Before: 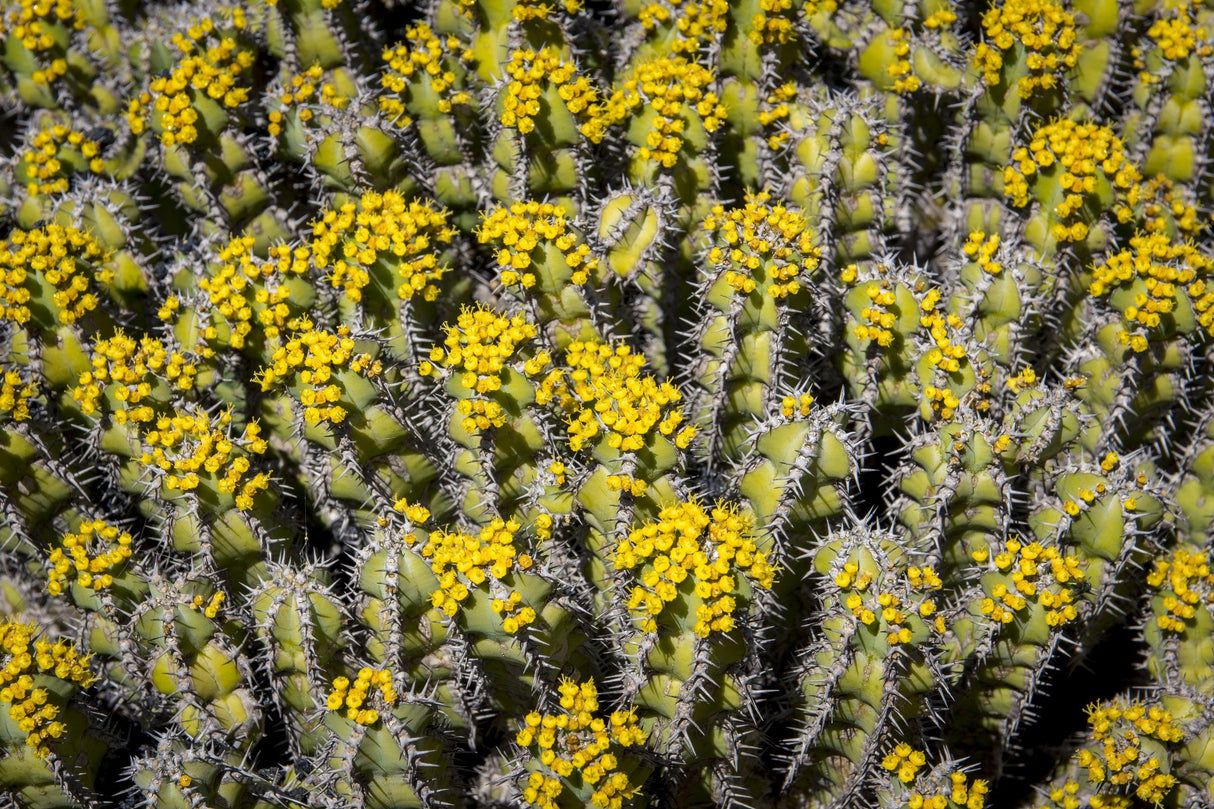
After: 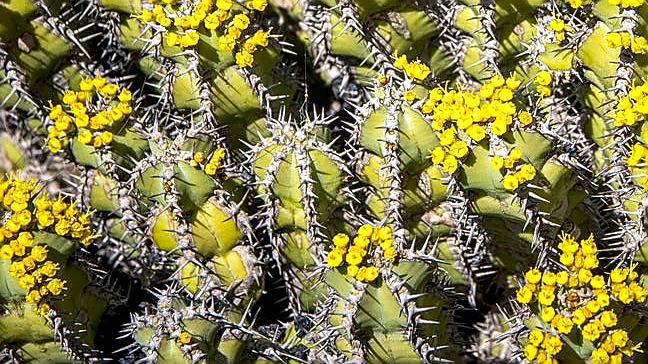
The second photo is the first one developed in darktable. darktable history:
sharpen: radius 1.4, amount 1.25, threshold 0.7
crop and rotate: top 54.778%, right 46.61%, bottom 0.159%
velvia: on, module defaults
contrast brightness saturation: contrast 0.1, brightness 0.03, saturation 0.09
exposure: black level correction 0.001, exposure 0.5 EV, compensate exposure bias true, compensate highlight preservation false
local contrast: detail 130%
tone equalizer: on, module defaults
